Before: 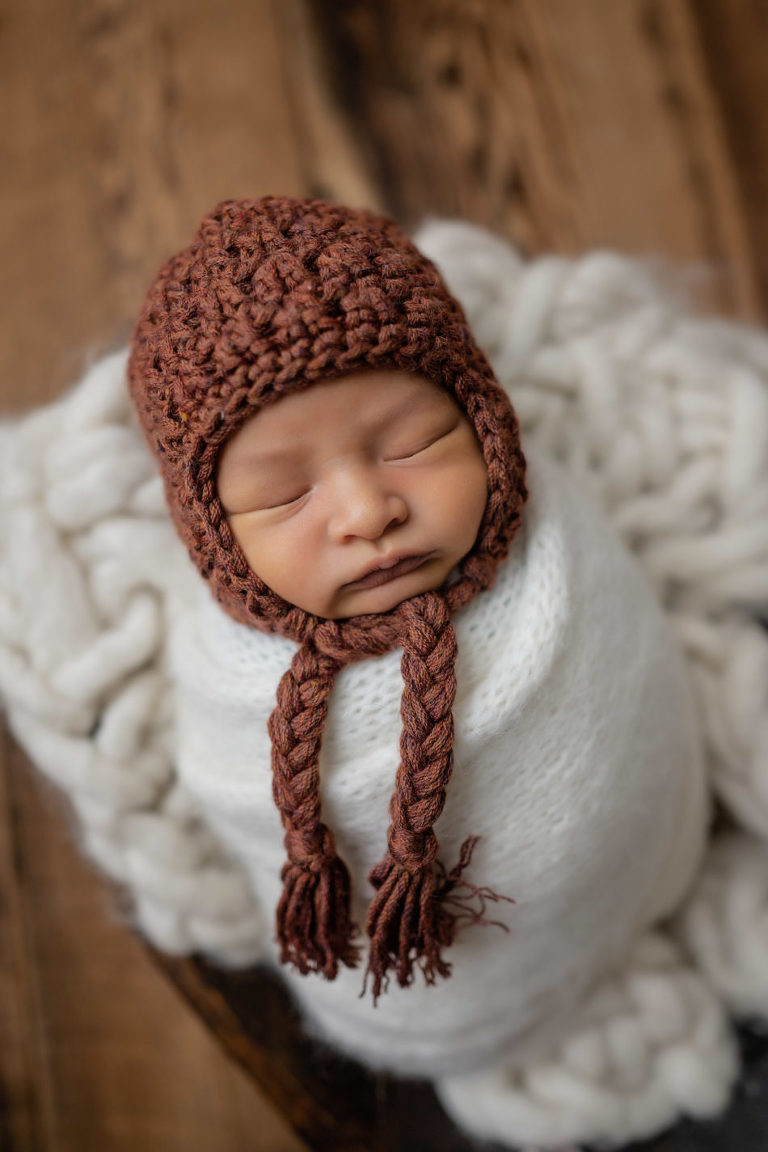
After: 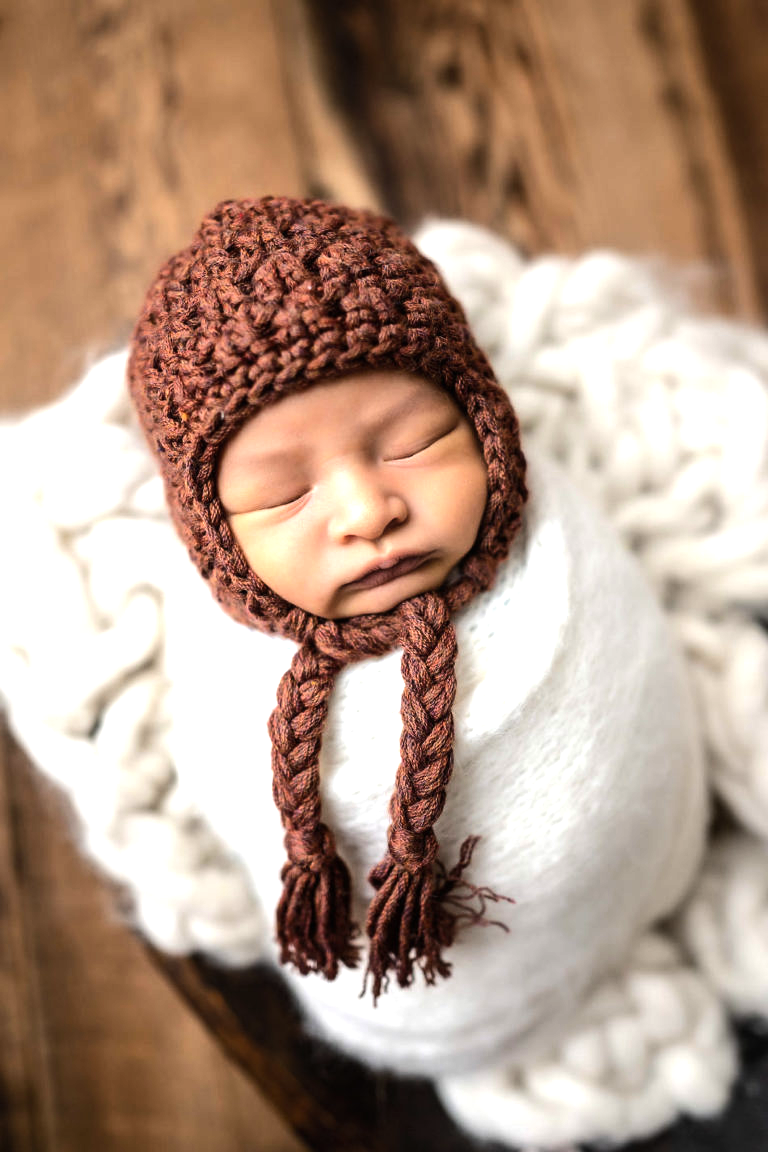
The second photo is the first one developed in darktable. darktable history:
exposure: black level correction 0, exposure 0.703 EV, compensate exposure bias true, compensate highlight preservation false
tone equalizer: -8 EV -0.771 EV, -7 EV -0.713 EV, -6 EV -0.614 EV, -5 EV -0.424 EV, -3 EV 0.397 EV, -2 EV 0.6 EV, -1 EV 0.674 EV, +0 EV 0.764 EV, edges refinement/feathering 500, mask exposure compensation -1.57 EV, preserve details no
